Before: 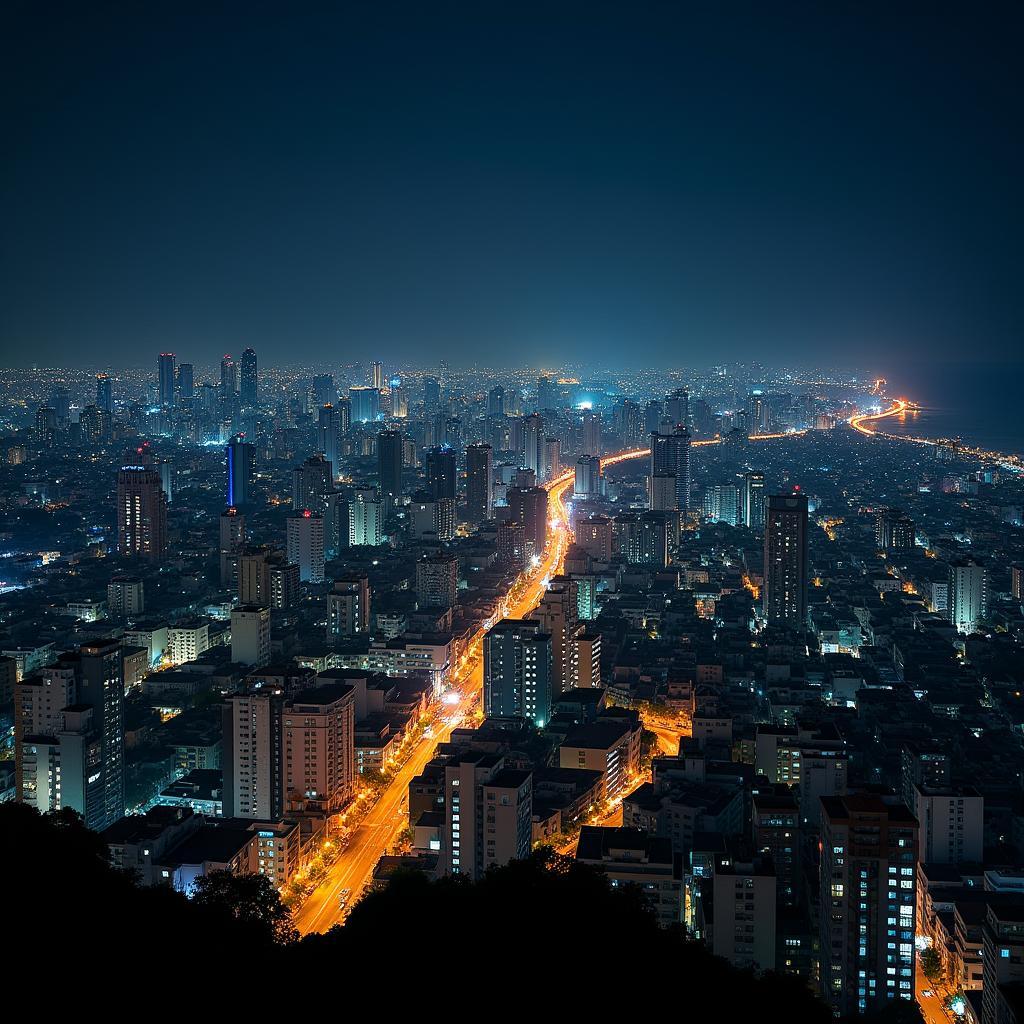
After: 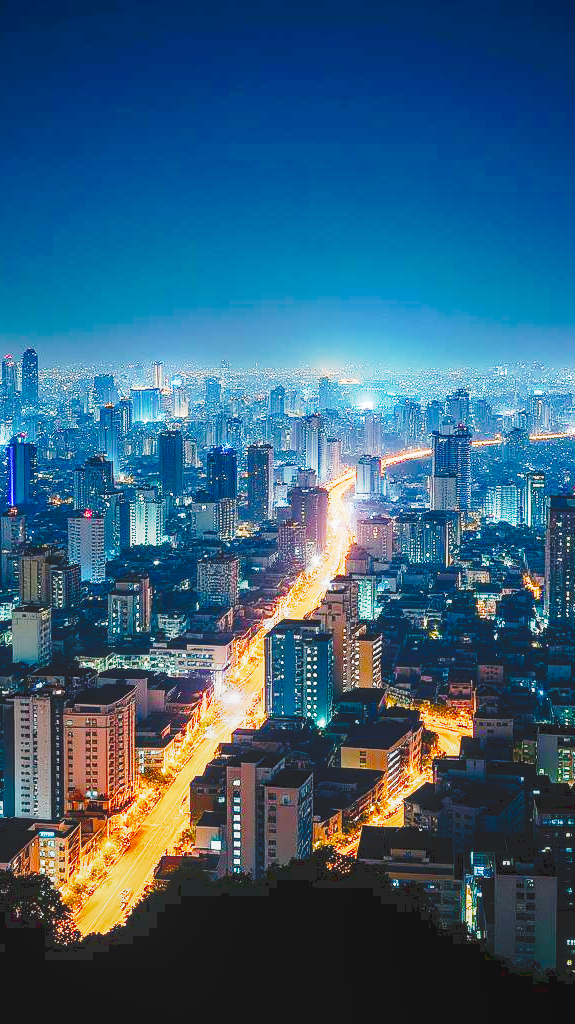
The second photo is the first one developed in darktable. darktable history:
color balance rgb: perceptual saturation grading › global saturation 20%, perceptual saturation grading › highlights -25.268%, perceptual saturation grading › shadows 49.38%, perceptual brilliance grading › highlights 16.172%, perceptual brilliance grading › shadows -13.709%
crop: left 21.43%, right 22.34%
exposure: exposure 1.137 EV, compensate highlight preservation false
base curve: curves: ch0 [(0, 0) (0.088, 0.125) (0.176, 0.251) (0.354, 0.501) (0.613, 0.749) (1, 0.877)], preserve colors none
local contrast: highlights 45%, shadows 3%, detail 99%
tone curve: curves: ch0 [(0, 0) (0.003, 0.085) (0.011, 0.086) (0.025, 0.086) (0.044, 0.088) (0.069, 0.093) (0.1, 0.102) (0.136, 0.12) (0.177, 0.157) (0.224, 0.203) (0.277, 0.277) (0.335, 0.36) (0.399, 0.463) (0.468, 0.559) (0.543, 0.626) (0.623, 0.703) (0.709, 0.789) (0.801, 0.869) (0.898, 0.927) (1, 1)], preserve colors none
